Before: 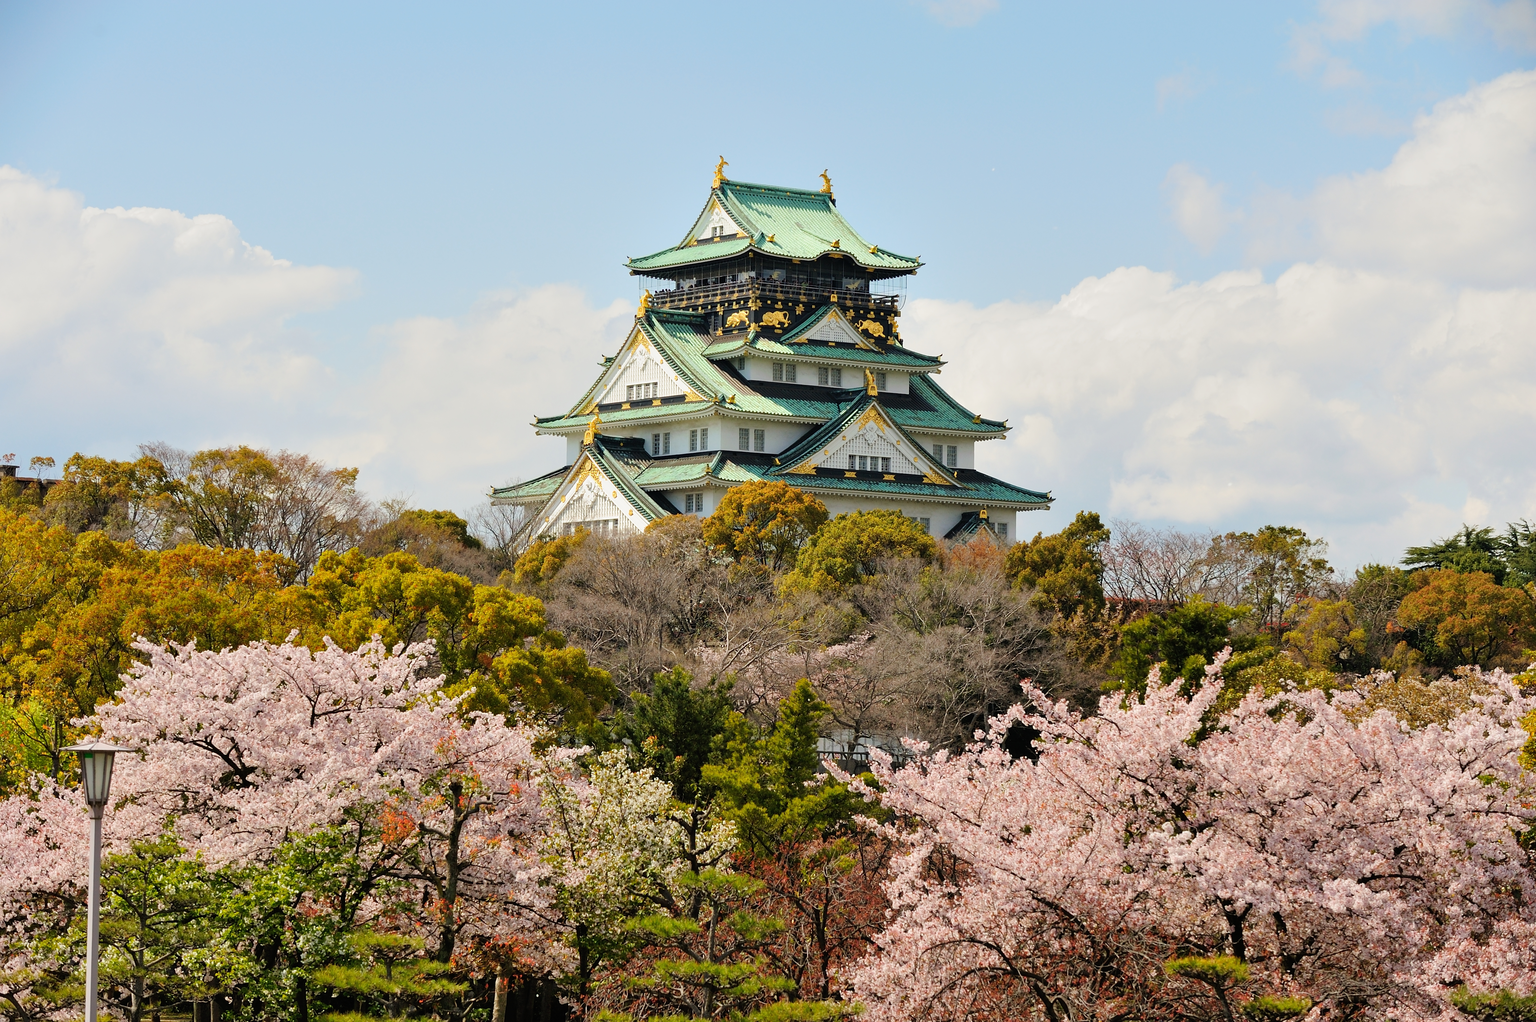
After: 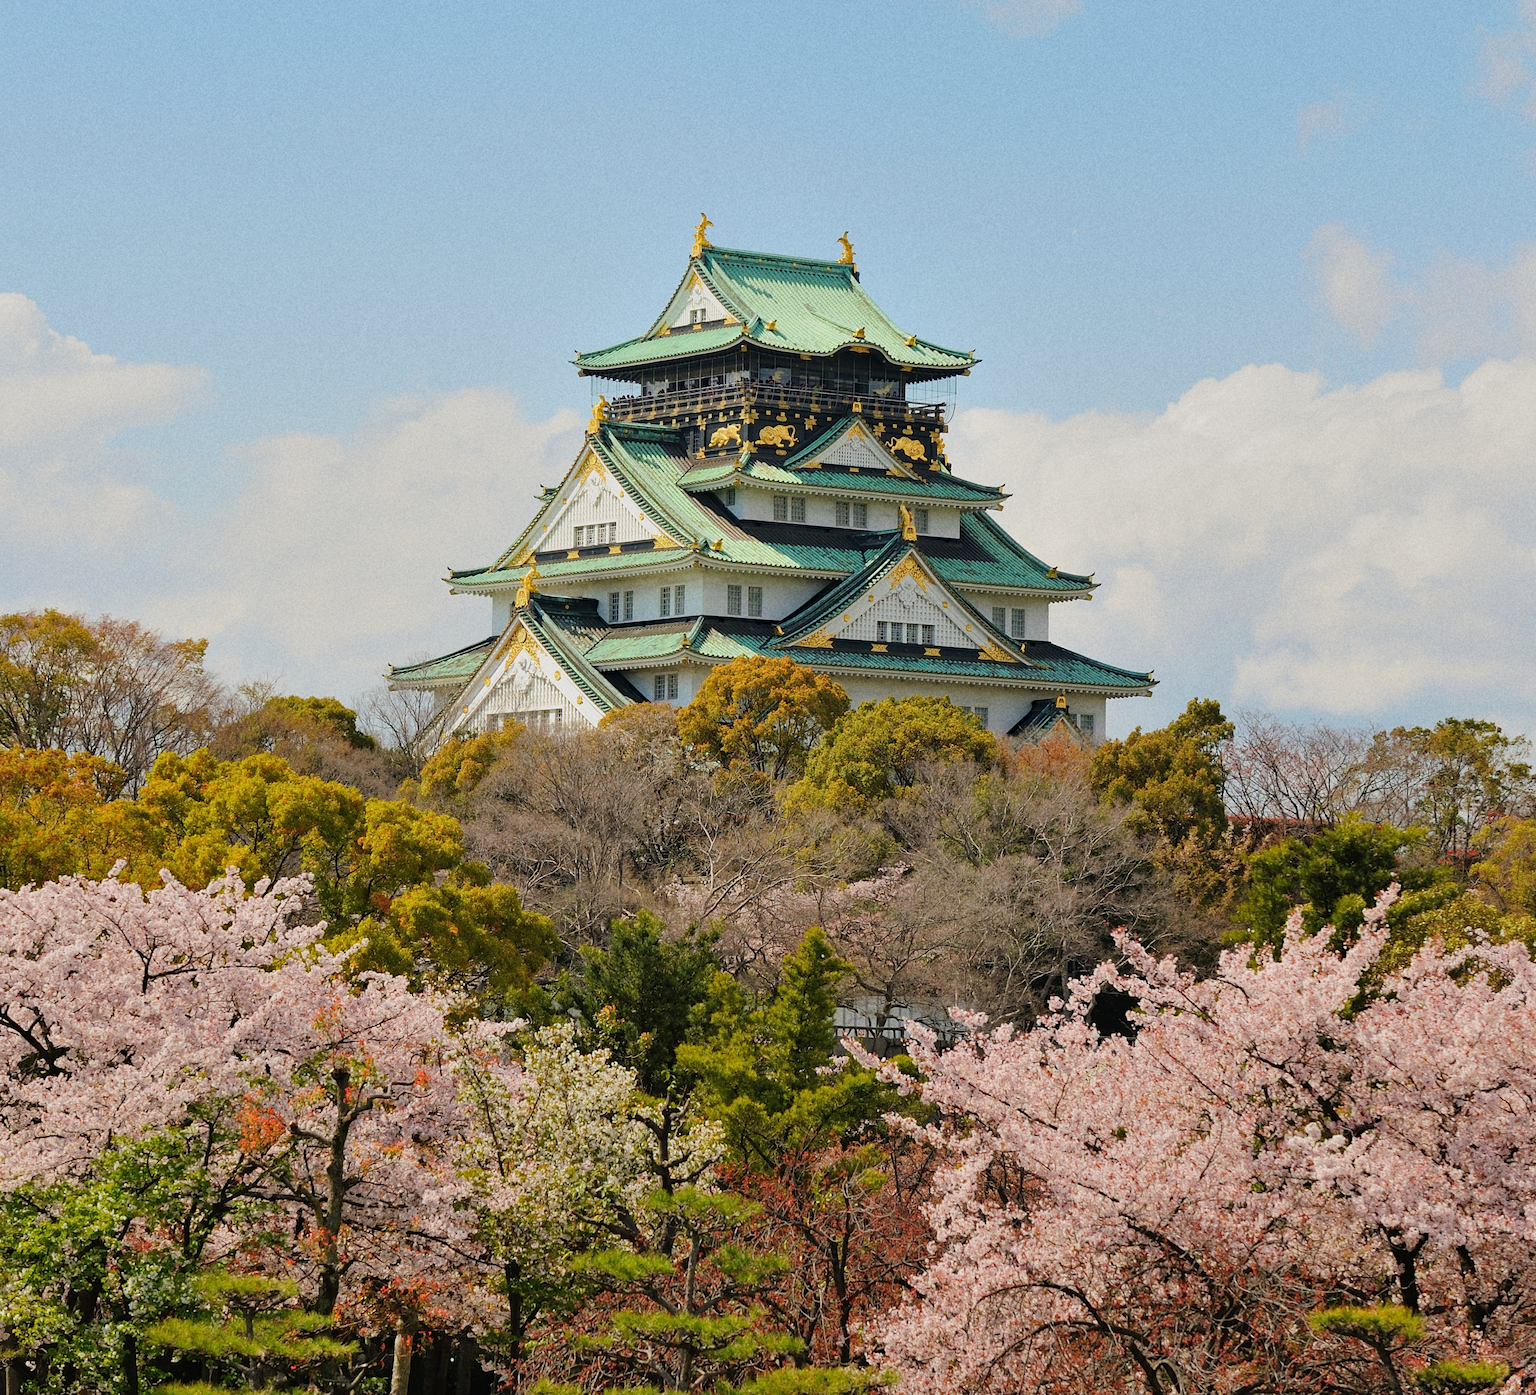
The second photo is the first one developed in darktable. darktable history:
crop: left 13.443%, right 13.31%
haze removal: compatibility mode true, adaptive false
grain: on, module defaults
color balance rgb: perceptual saturation grading › global saturation -0.31%, global vibrance -8%, contrast -13%, saturation formula JzAzBz (2021)
